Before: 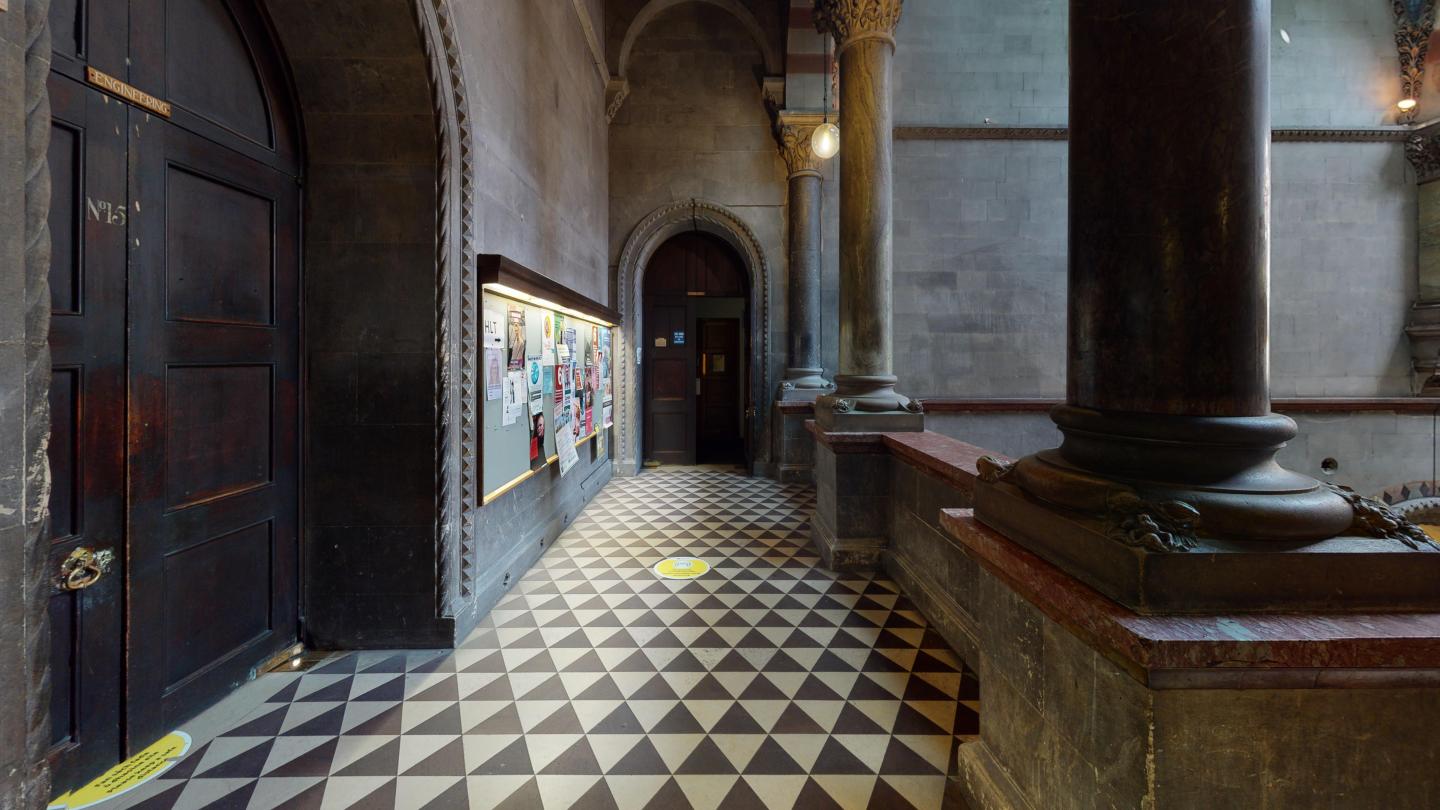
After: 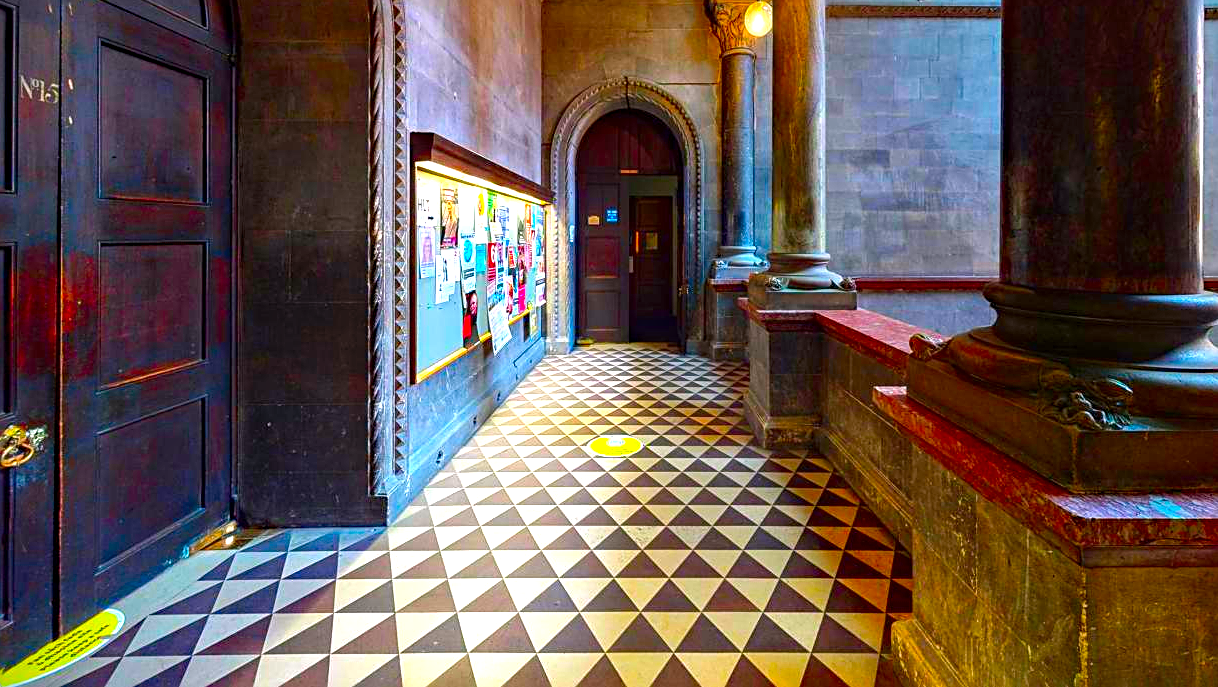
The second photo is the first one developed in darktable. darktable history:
color correction: highlights a* 1.65, highlights b* -1.66, saturation 2.51
sharpen: on, module defaults
crop and rotate: left 4.721%, top 15.084%, right 10.681%
exposure: exposure 1.001 EV, compensate highlight preservation false
vignetting: fall-off start 89.39%, fall-off radius 44.17%, saturation -0.028, center (-0.032, -0.047), width/height ratio 1.162, unbound false
haze removal: compatibility mode true, adaptive false
local contrast: on, module defaults
